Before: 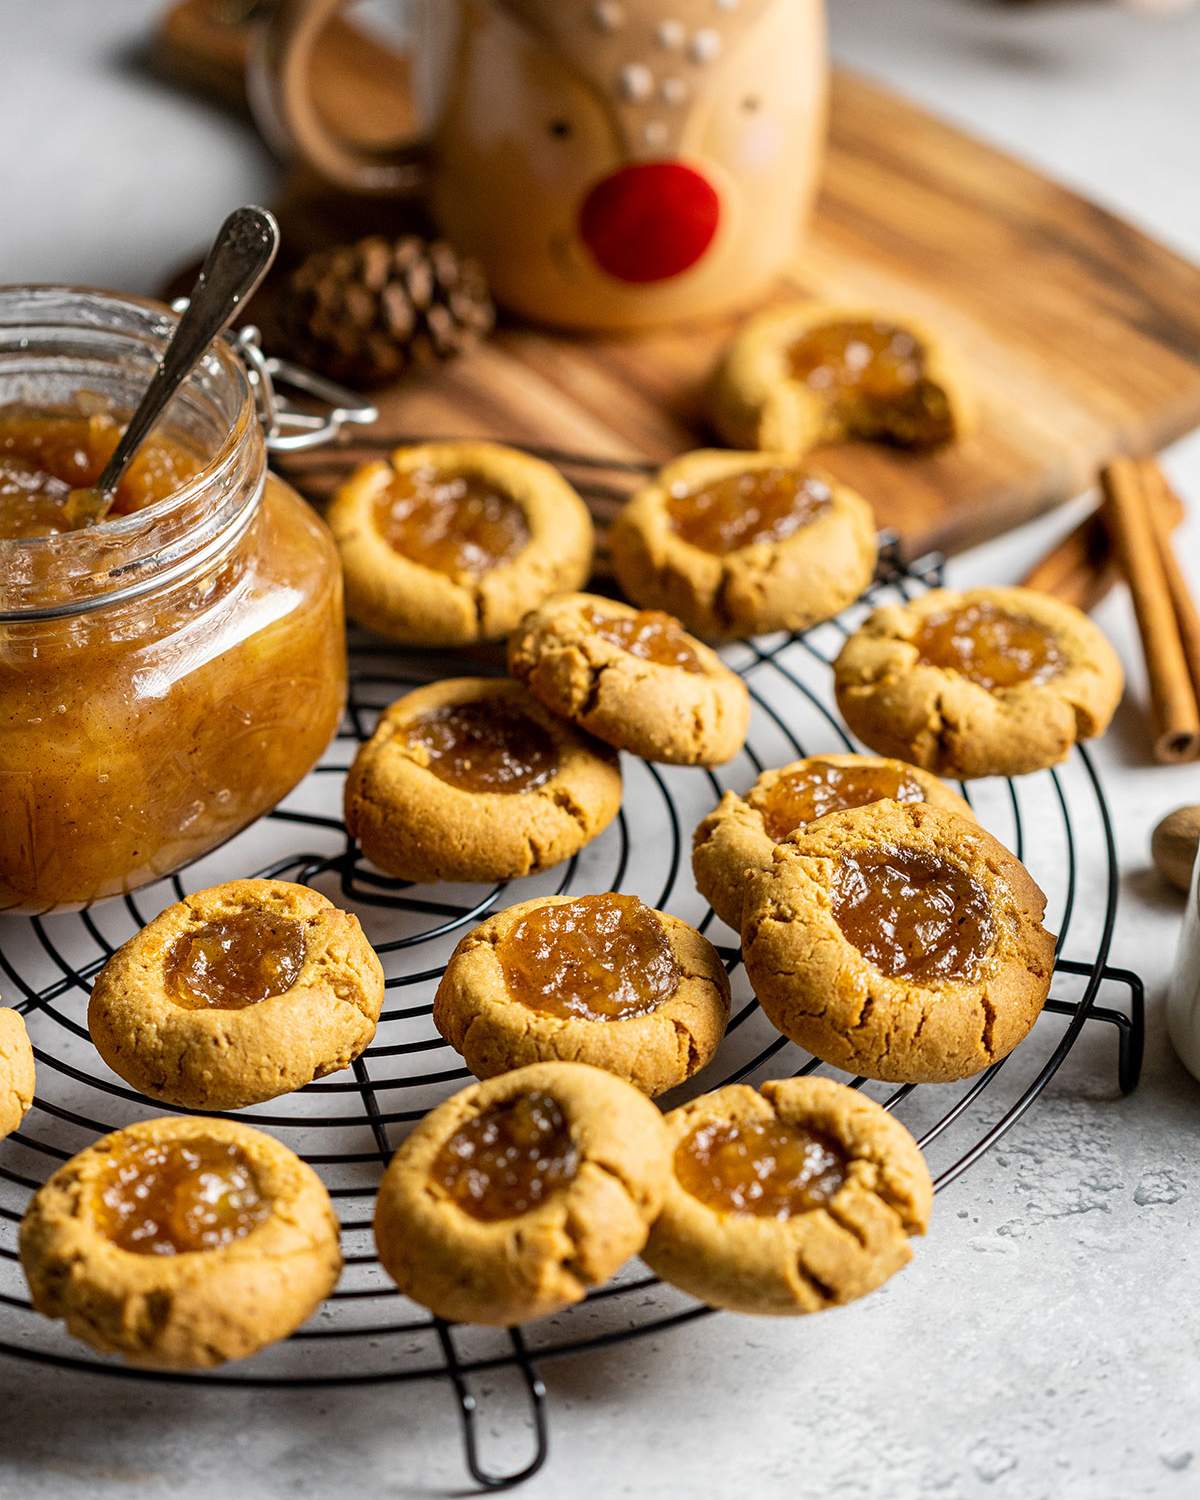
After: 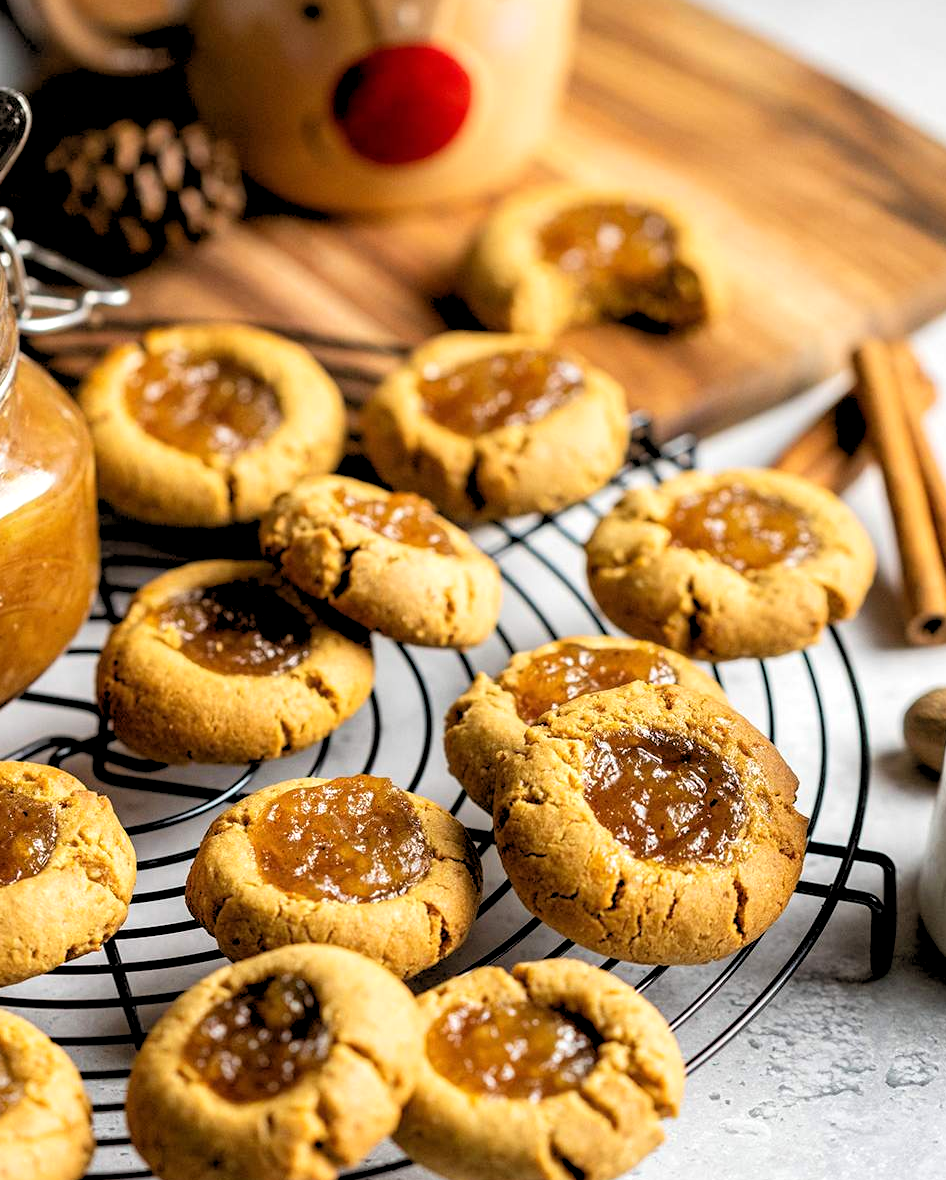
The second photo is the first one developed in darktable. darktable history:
tone equalizer: on, module defaults
rgb levels: levels [[0.013, 0.434, 0.89], [0, 0.5, 1], [0, 0.5, 1]]
crop and rotate: left 20.74%, top 7.912%, right 0.375%, bottom 13.378%
